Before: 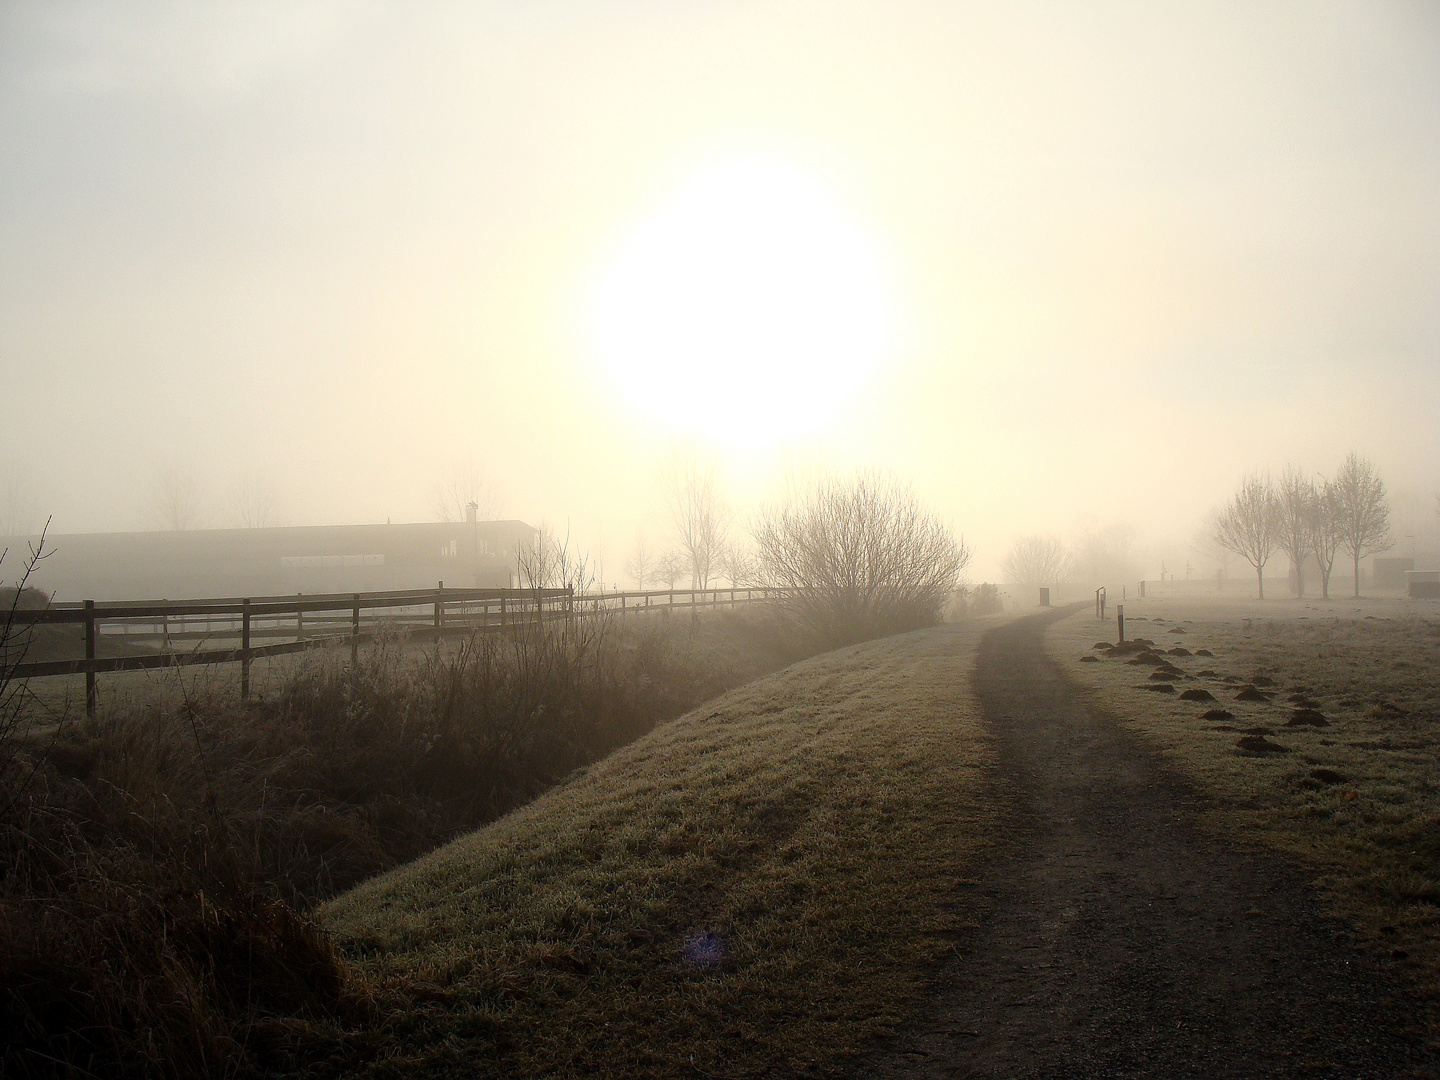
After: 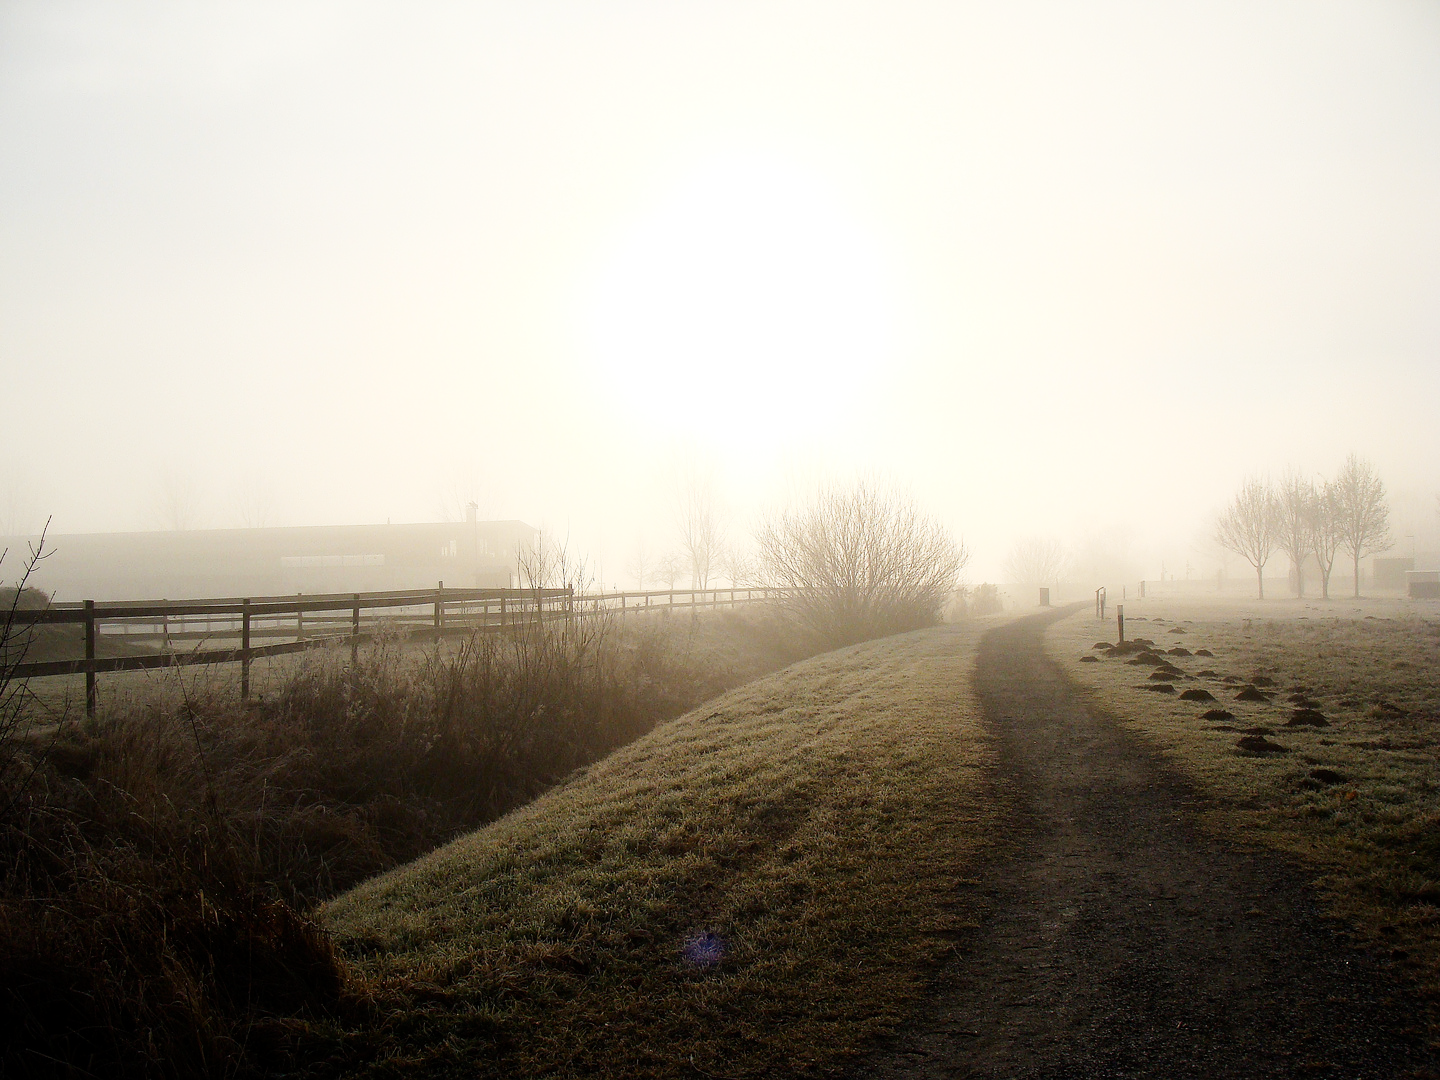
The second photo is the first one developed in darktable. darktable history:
tone curve: curves: ch0 [(0, 0) (0.004, 0.001) (0.133, 0.132) (0.325, 0.395) (0.455, 0.565) (0.832, 0.925) (1, 1)], preserve colors none
